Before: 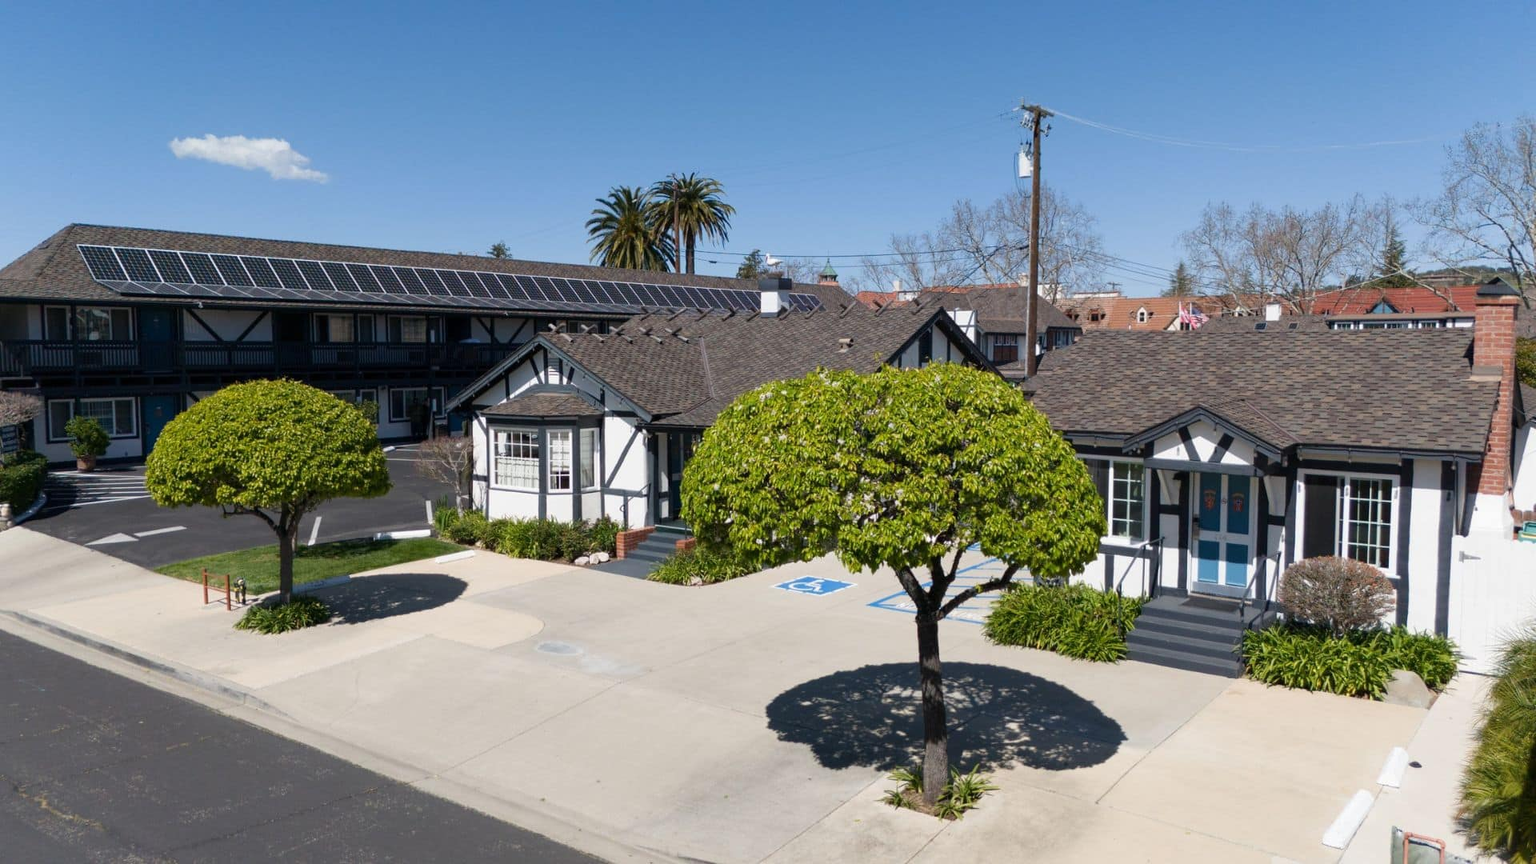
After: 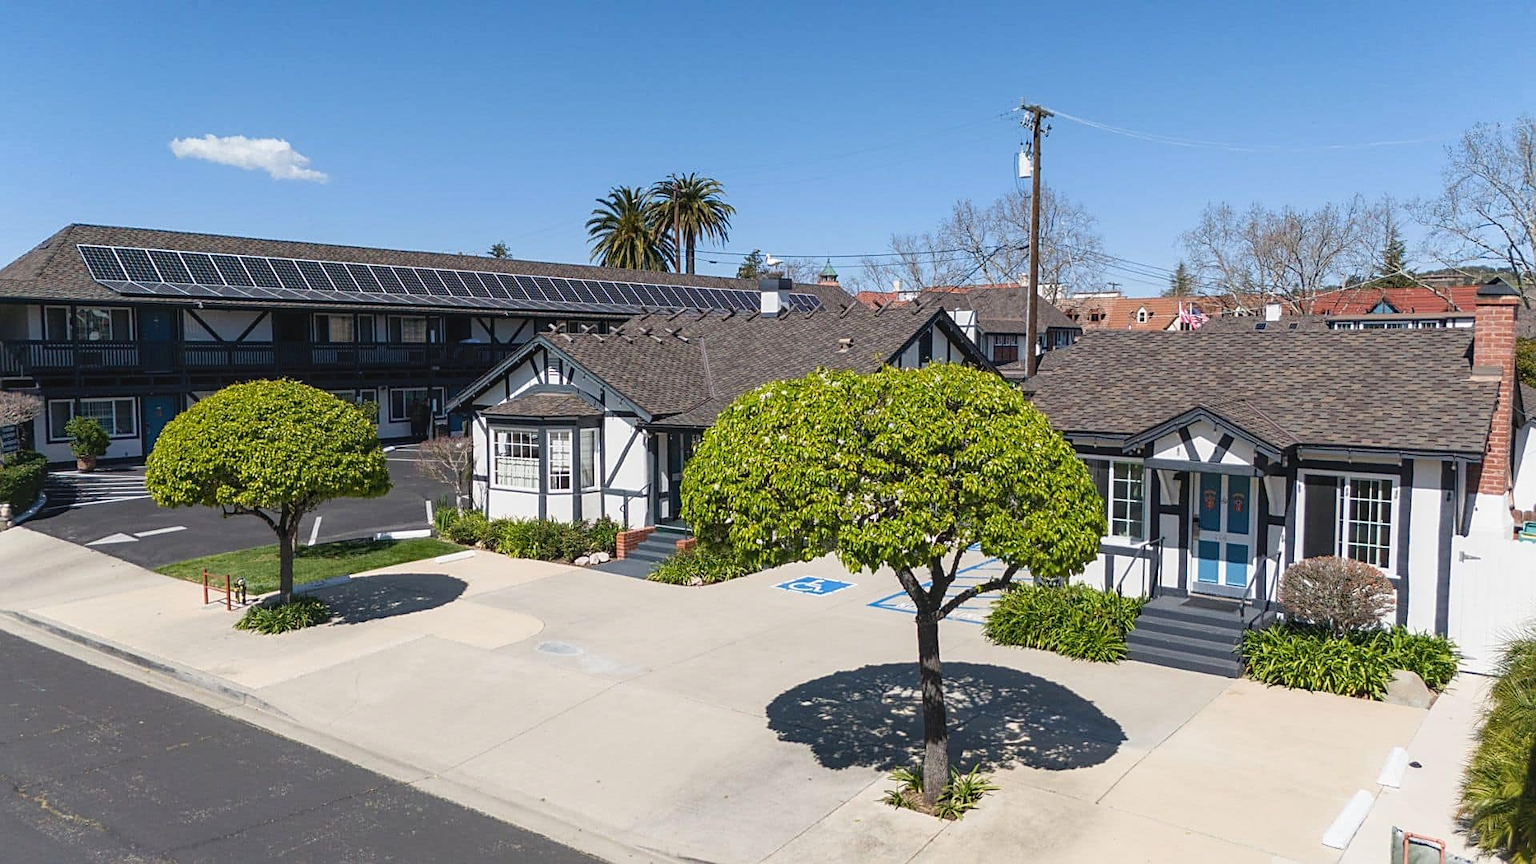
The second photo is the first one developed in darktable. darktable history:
shadows and highlights: shadows 0.648, highlights 41.96
local contrast: on, module defaults
contrast brightness saturation: contrast -0.092, brightness 0.054, saturation 0.077
sharpen: amount 0.596
